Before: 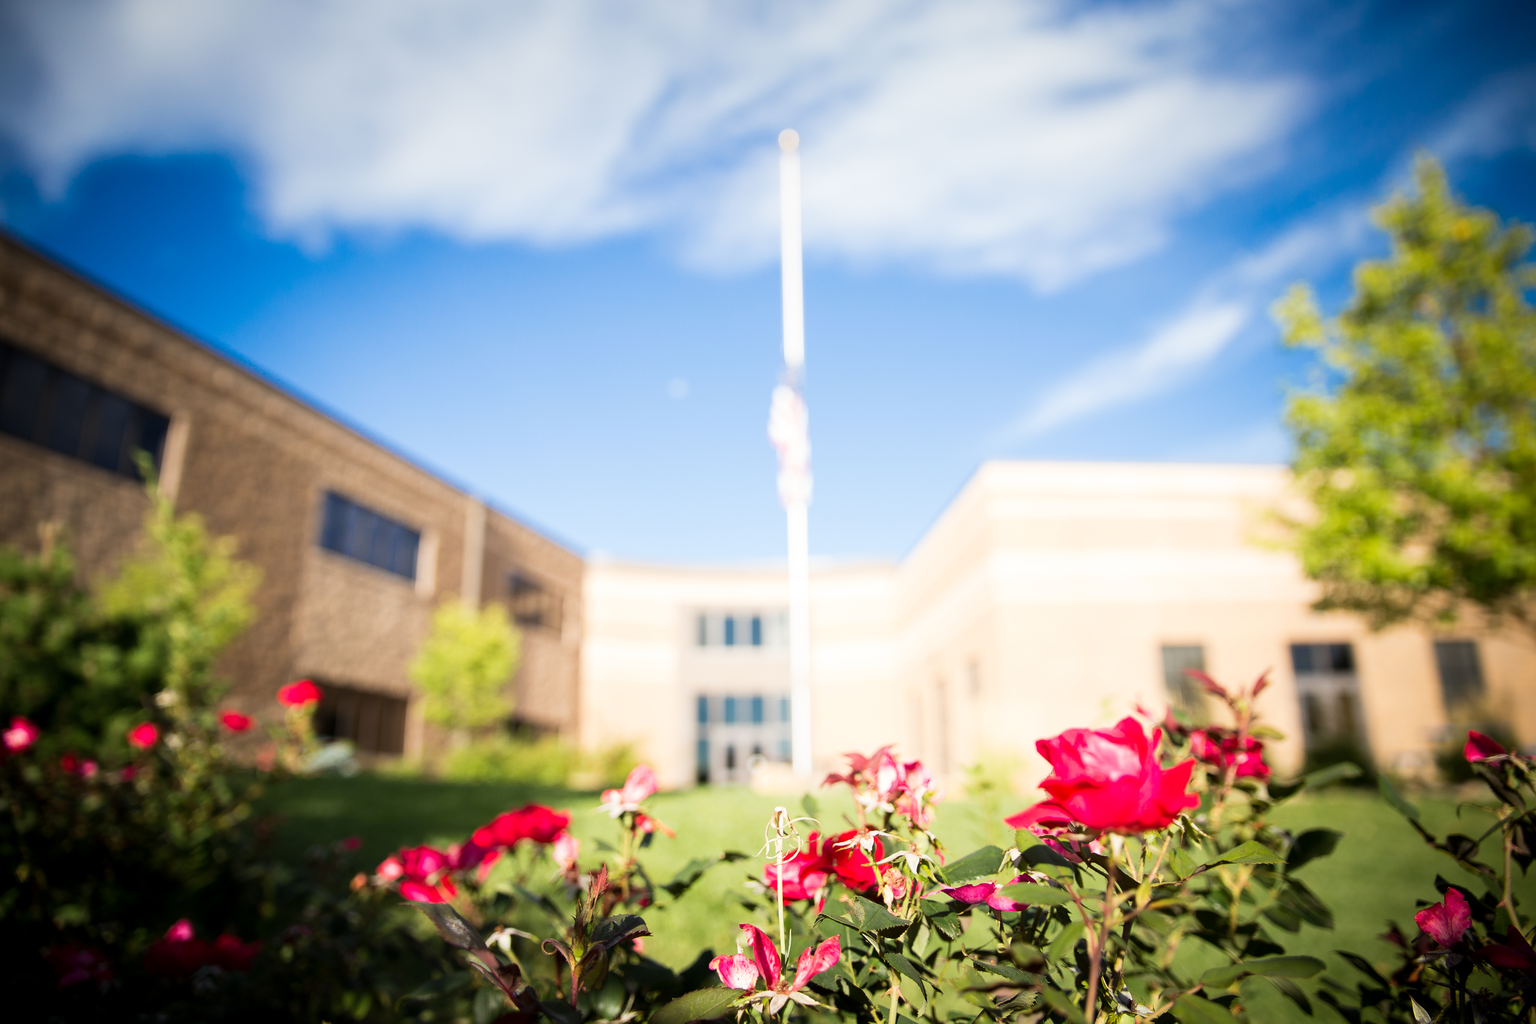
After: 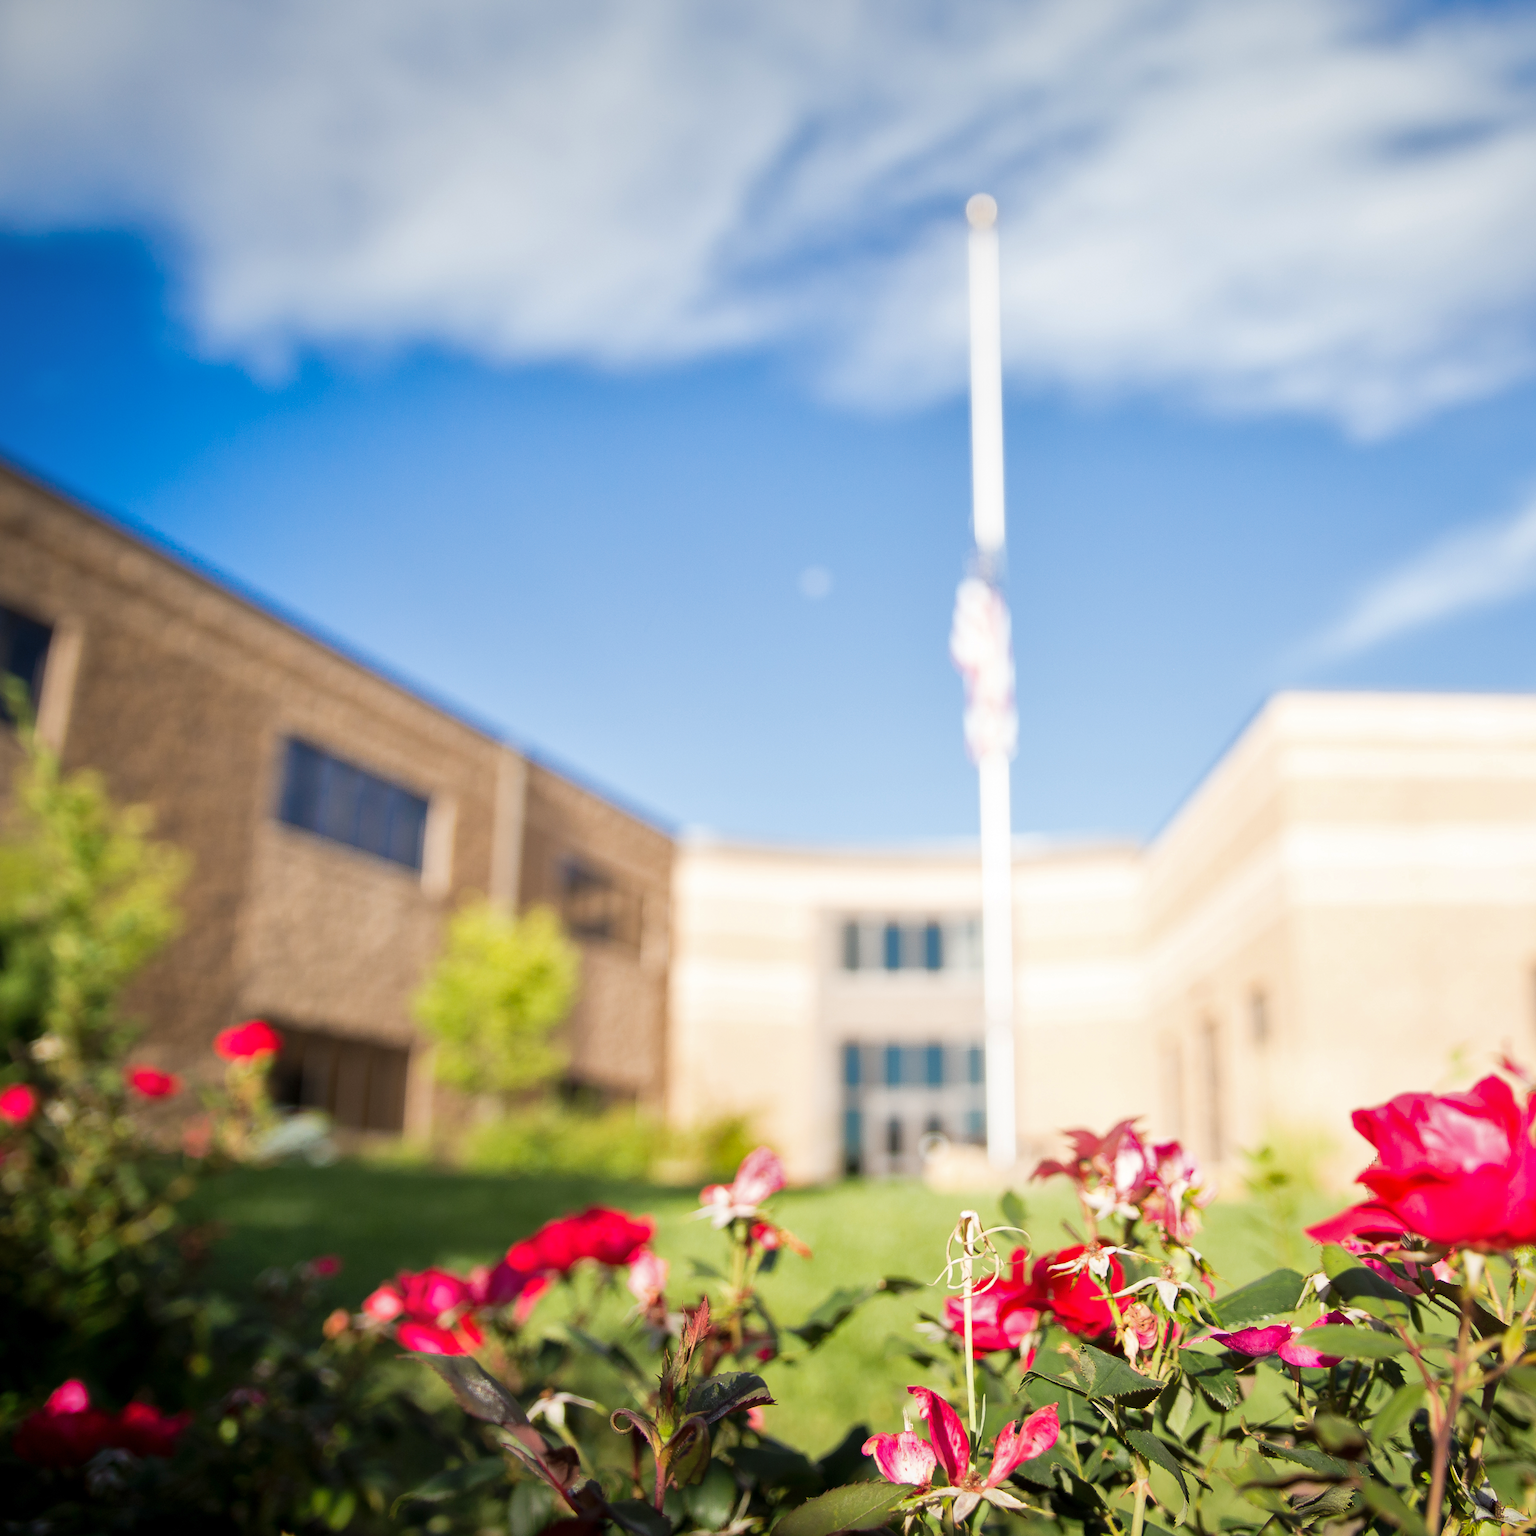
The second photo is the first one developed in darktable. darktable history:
crop and rotate: left 8.786%, right 24.548%
shadows and highlights: on, module defaults
